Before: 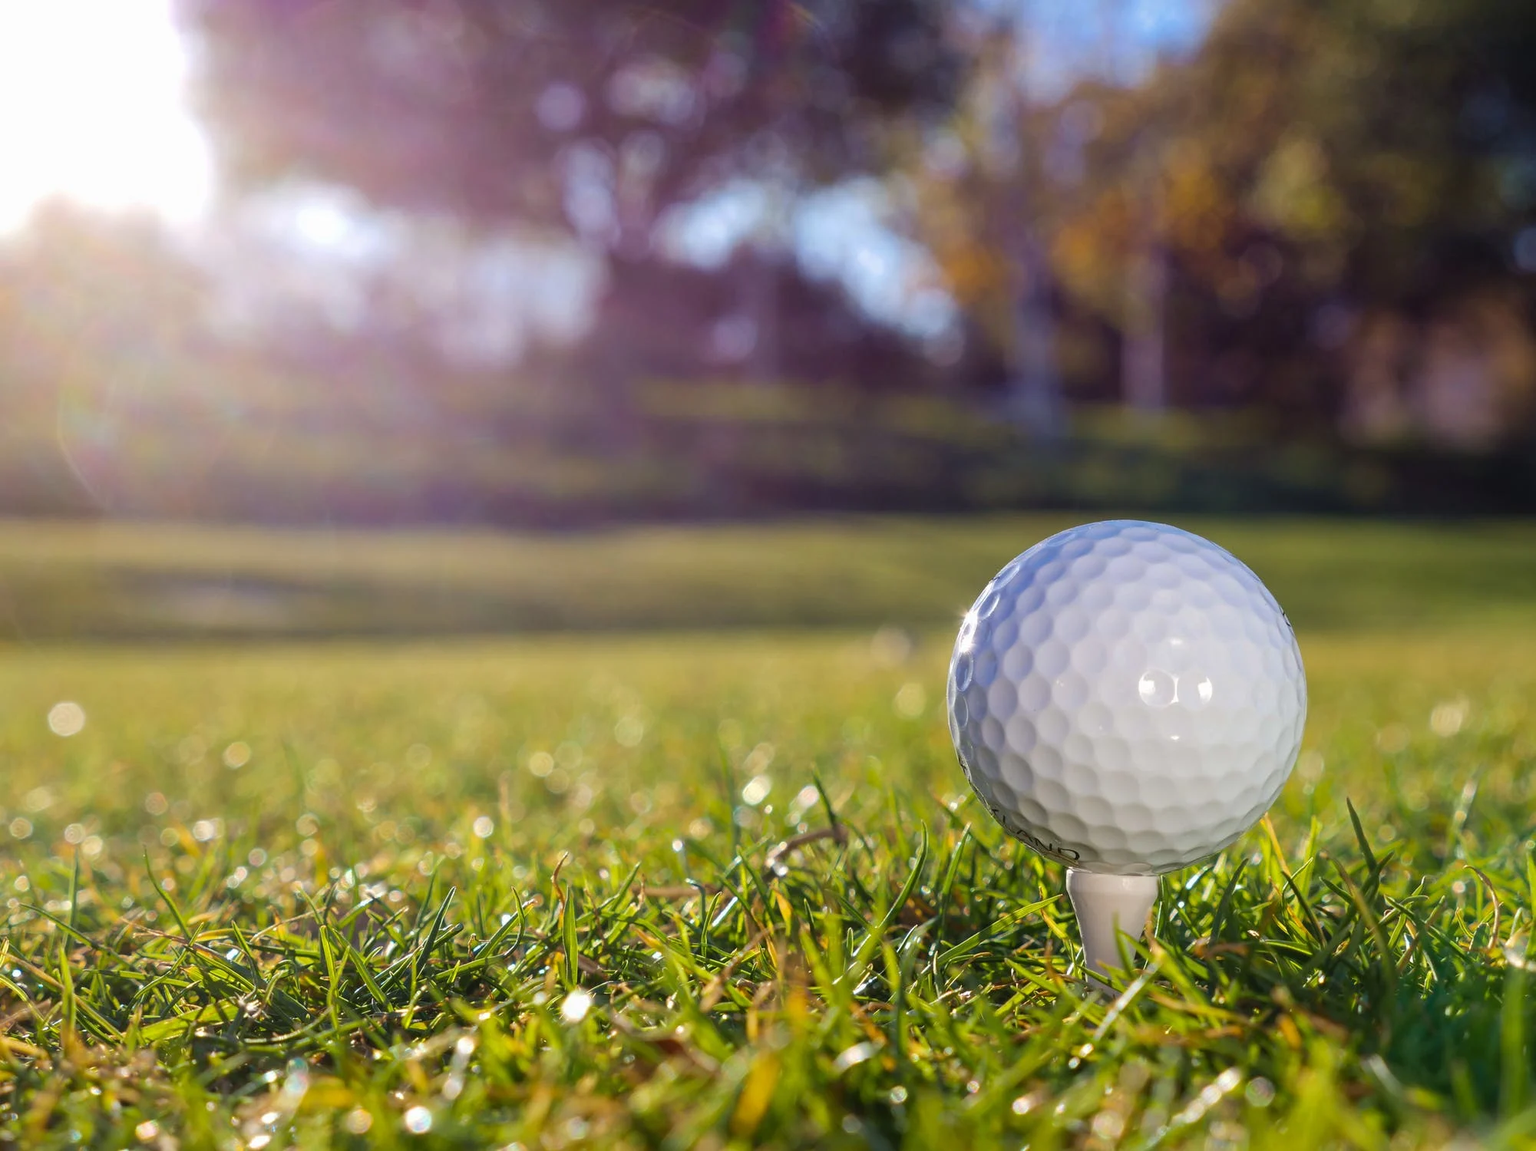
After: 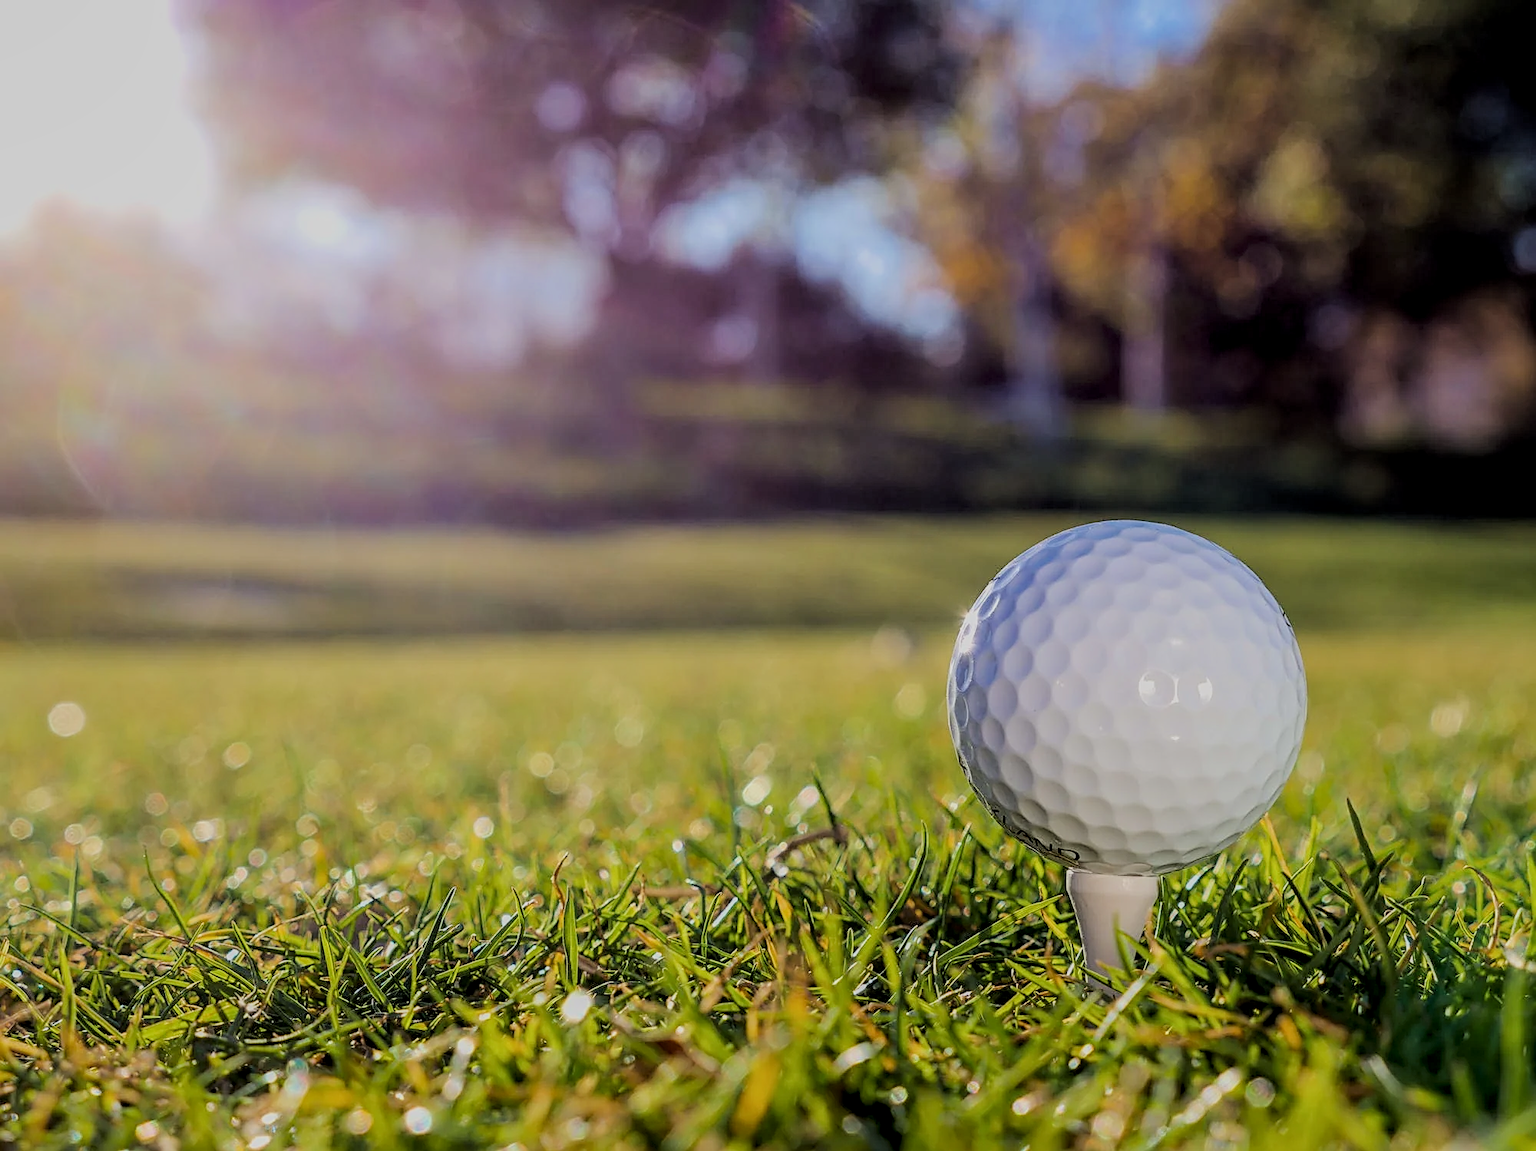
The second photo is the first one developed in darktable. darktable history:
local contrast: on, module defaults
sharpen: amount 0.75
filmic rgb: black relative exposure -6.15 EV, white relative exposure 6.96 EV, hardness 2.23, color science v6 (2022)
